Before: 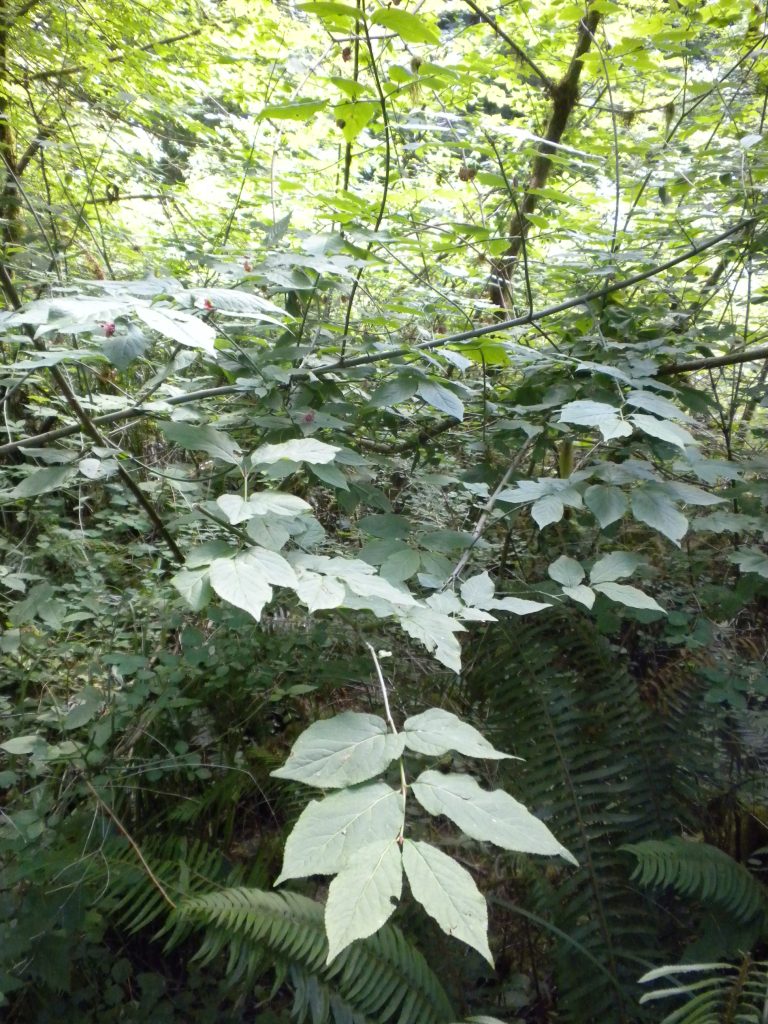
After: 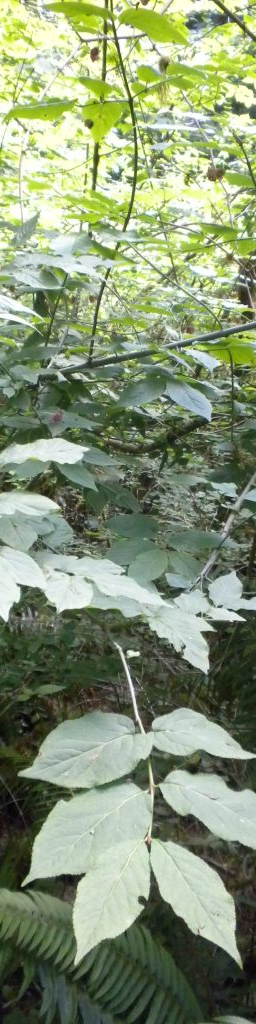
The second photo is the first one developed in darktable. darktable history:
crop: left 32.94%, right 33.633%
